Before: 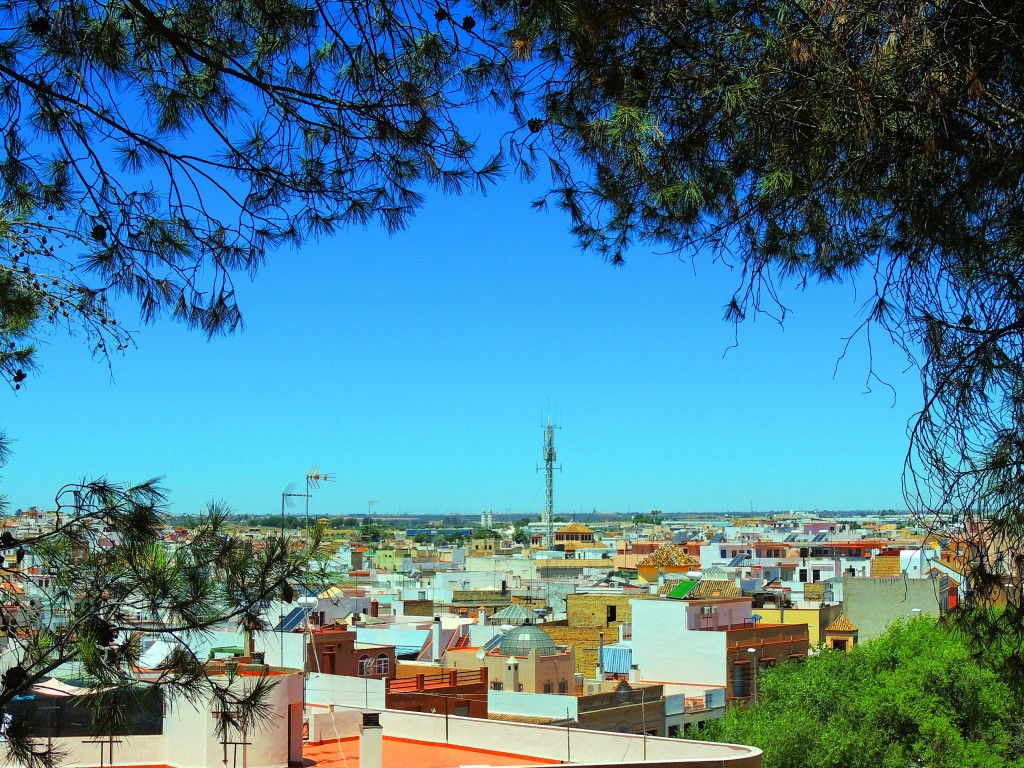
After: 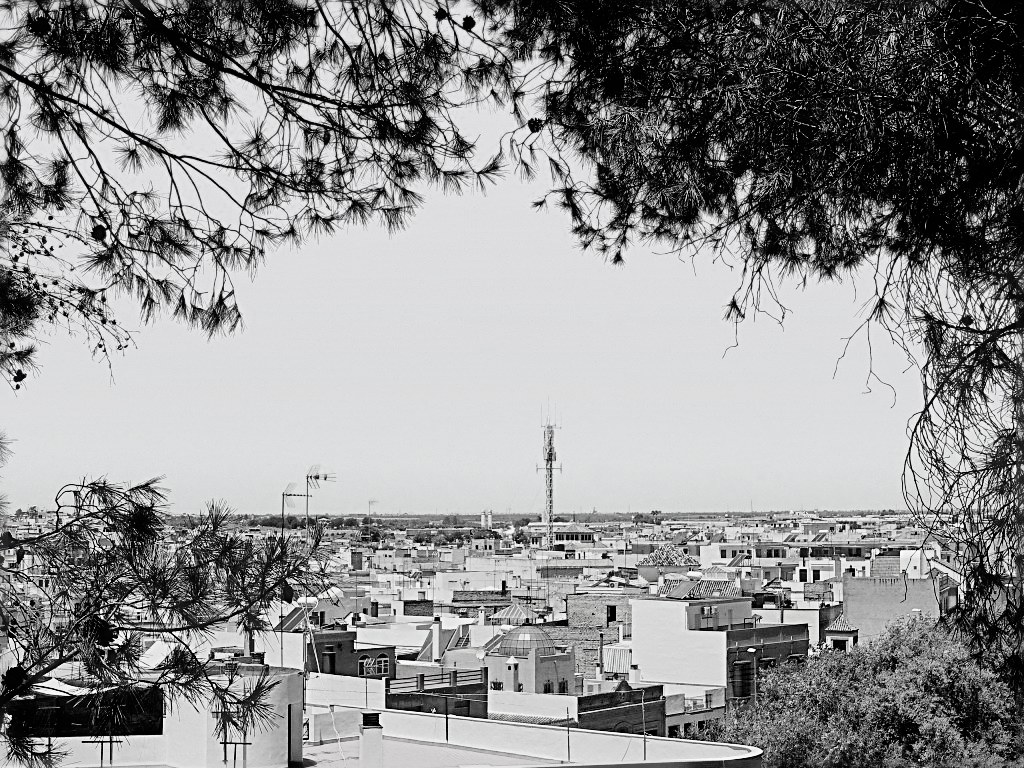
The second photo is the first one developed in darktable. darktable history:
filmic rgb: black relative exposure -5.15 EV, white relative exposure 3.53 EV, hardness 3.19, contrast 1.298, highlights saturation mix -49.33%, color science v4 (2020)
sharpen: radius 3.014, amount 0.755
haze removal: strength -0.111, adaptive false
